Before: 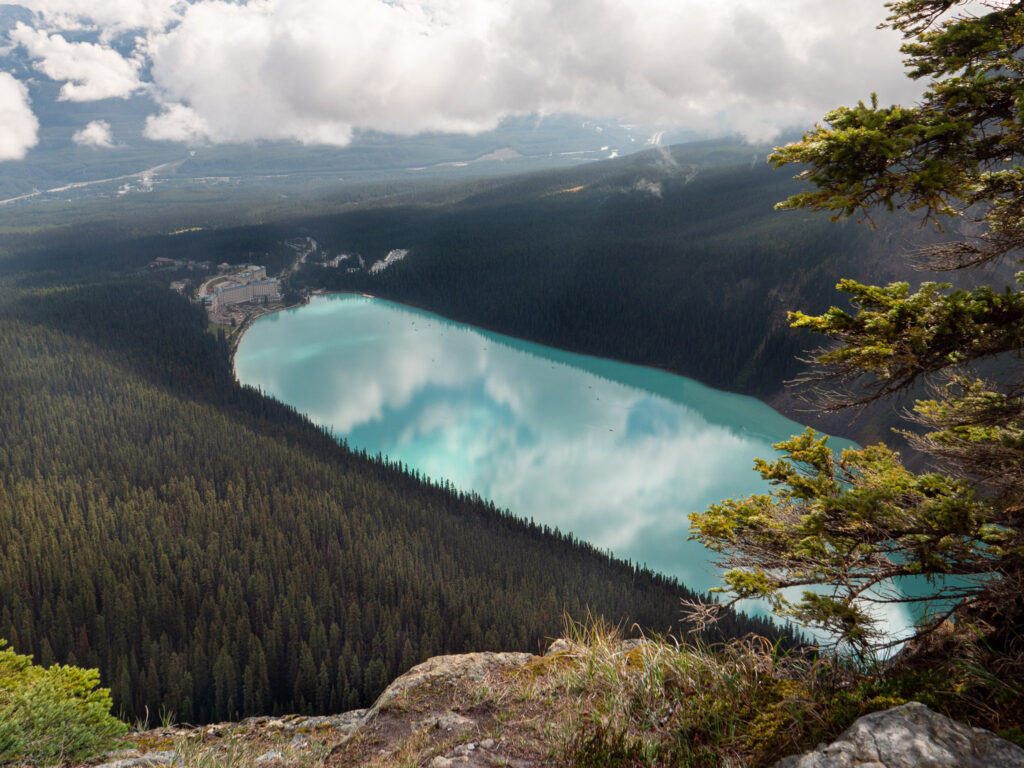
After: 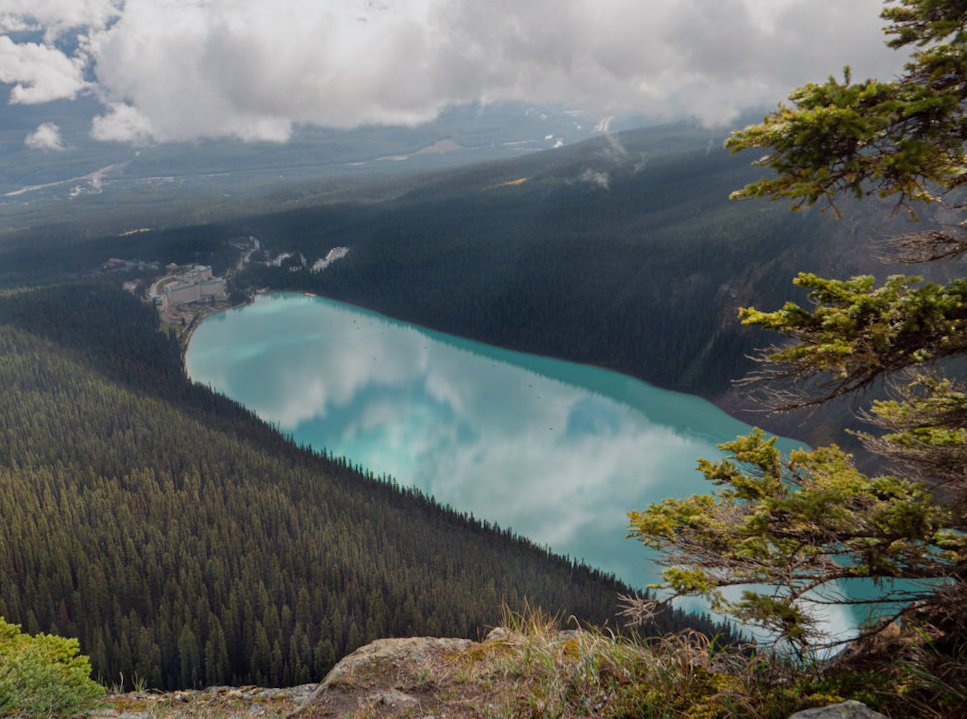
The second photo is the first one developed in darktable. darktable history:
rotate and perspective: rotation 0.062°, lens shift (vertical) 0.115, lens shift (horizontal) -0.133, crop left 0.047, crop right 0.94, crop top 0.061, crop bottom 0.94
white balance: red 0.988, blue 1.017
tone equalizer: -8 EV 0.25 EV, -7 EV 0.417 EV, -6 EV 0.417 EV, -5 EV 0.25 EV, -3 EV -0.25 EV, -2 EV -0.417 EV, -1 EV -0.417 EV, +0 EV -0.25 EV, edges refinement/feathering 500, mask exposure compensation -1.57 EV, preserve details guided filter
